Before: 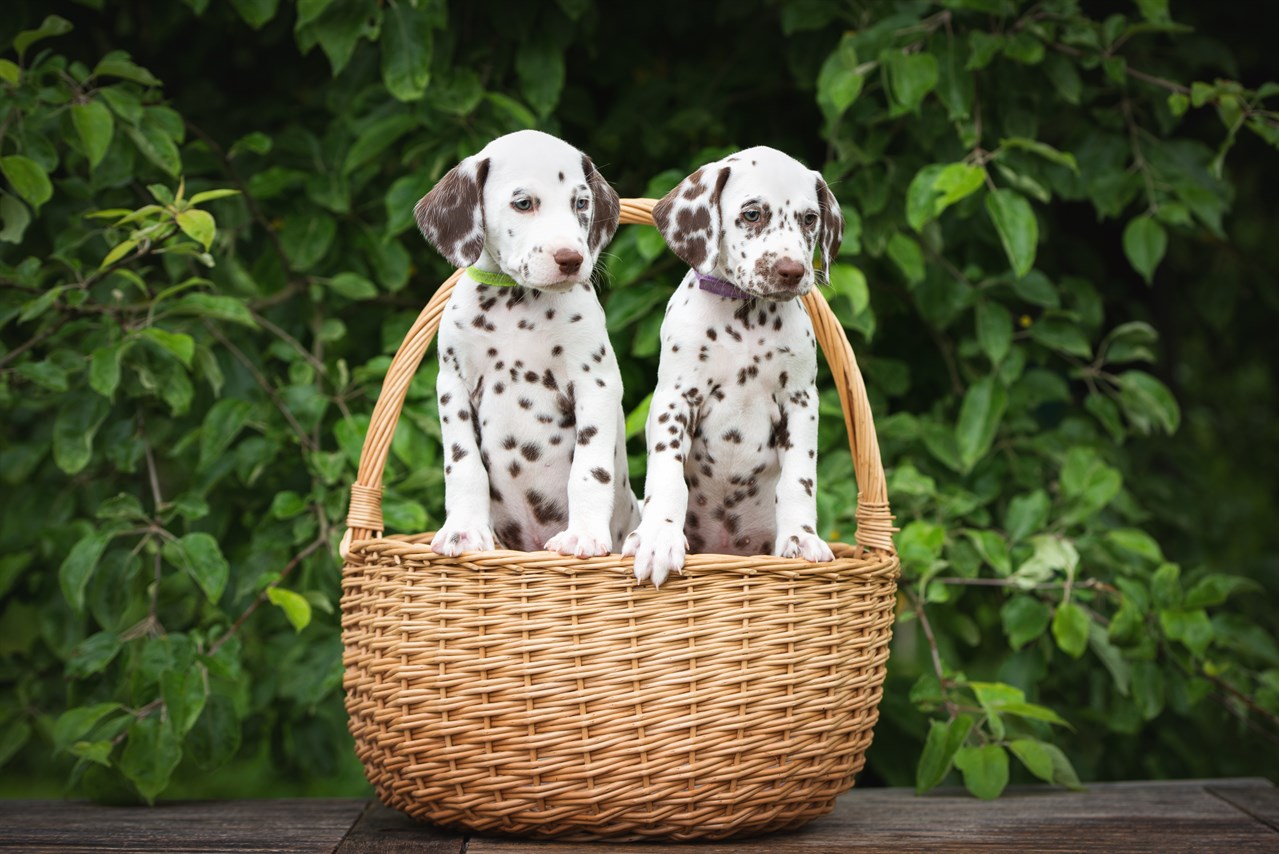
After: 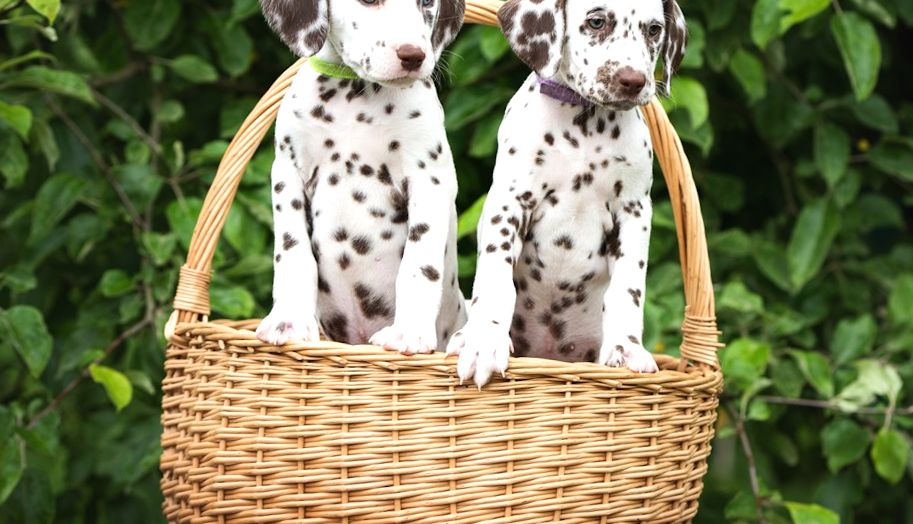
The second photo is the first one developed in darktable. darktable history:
tone equalizer: -8 EV -0.418 EV, -7 EV -0.363 EV, -6 EV -0.317 EV, -5 EV -0.216 EV, -3 EV 0.206 EV, -2 EV 0.353 EV, -1 EV 0.396 EV, +0 EV 0.395 EV, smoothing diameter 2.21%, edges refinement/feathering 23.69, mask exposure compensation -1.57 EV, filter diffusion 5
crop and rotate: angle -3.51°, left 9.863%, top 21.068%, right 12.329%, bottom 12.048%
